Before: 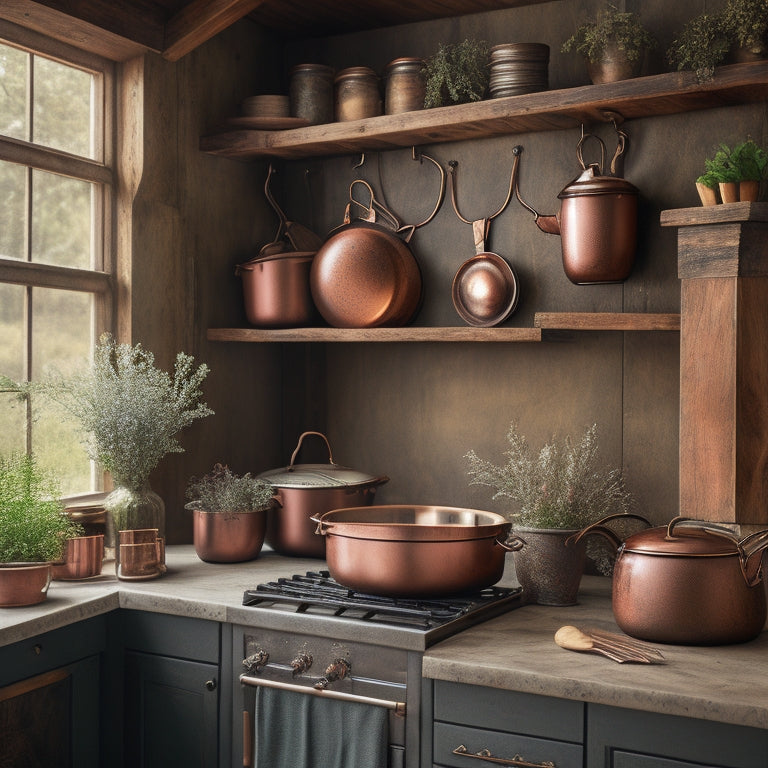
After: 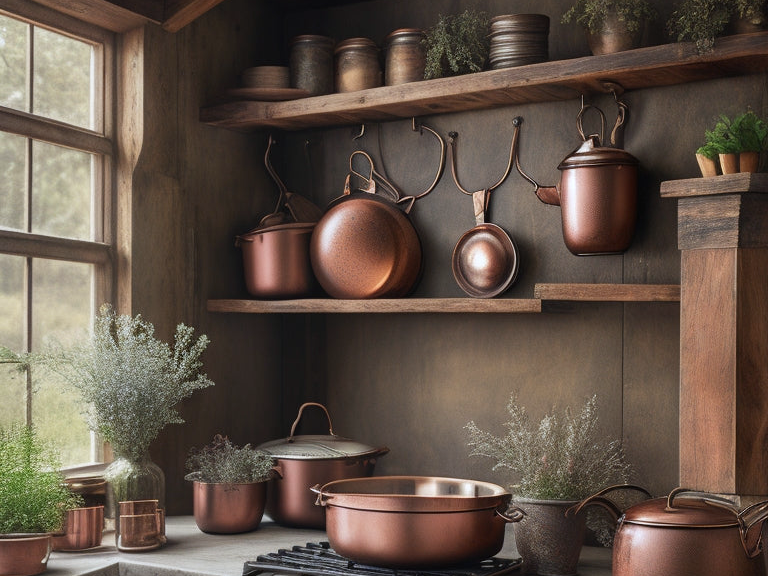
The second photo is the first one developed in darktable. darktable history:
crop: top 3.857%, bottom 21.132%
white balance: red 0.974, blue 1.044
